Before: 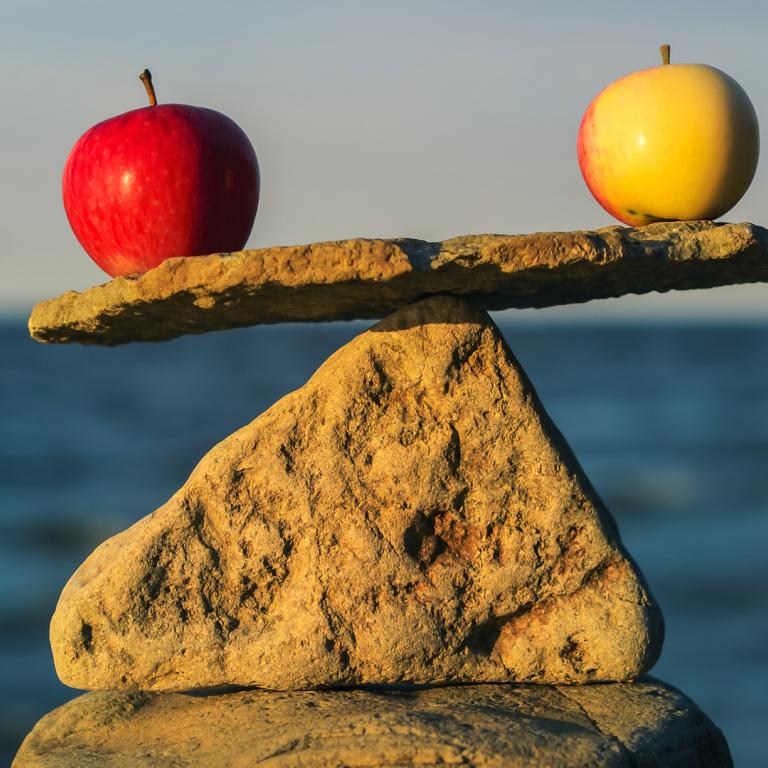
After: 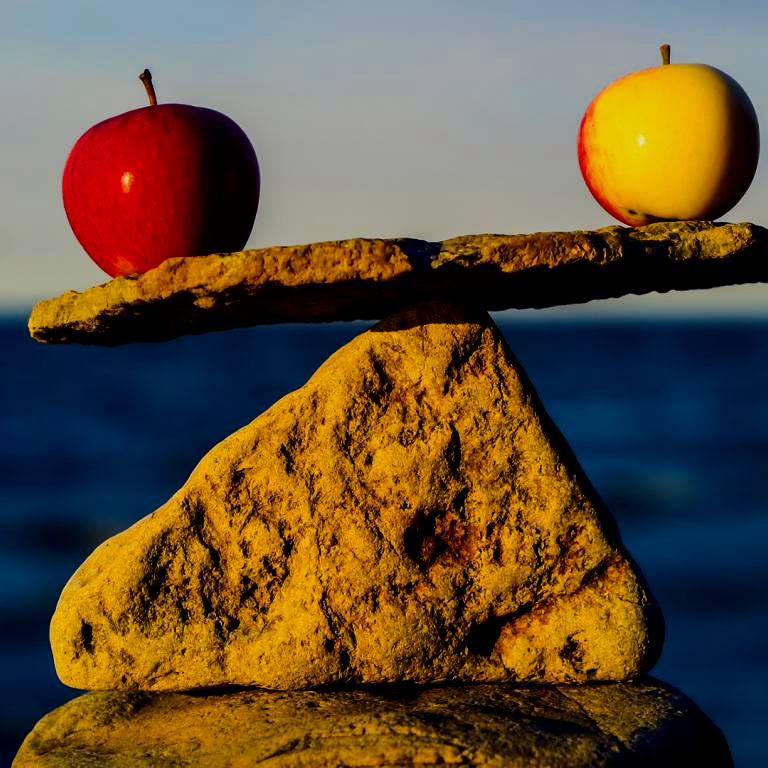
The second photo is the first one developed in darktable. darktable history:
contrast brightness saturation: contrast 0.19, brightness -0.232, saturation 0.105
filmic rgb: black relative exposure -5.07 EV, white relative exposure 3.97 EV, hardness 2.89, contrast 1.196, iterations of high-quality reconstruction 0
color balance rgb: shadows lift › luminance -21.317%, shadows lift › chroma 8.85%, shadows lift › hue 283.23°, perceptual saturation grading › global saturation 30.346%
velvia: on, module defaults
